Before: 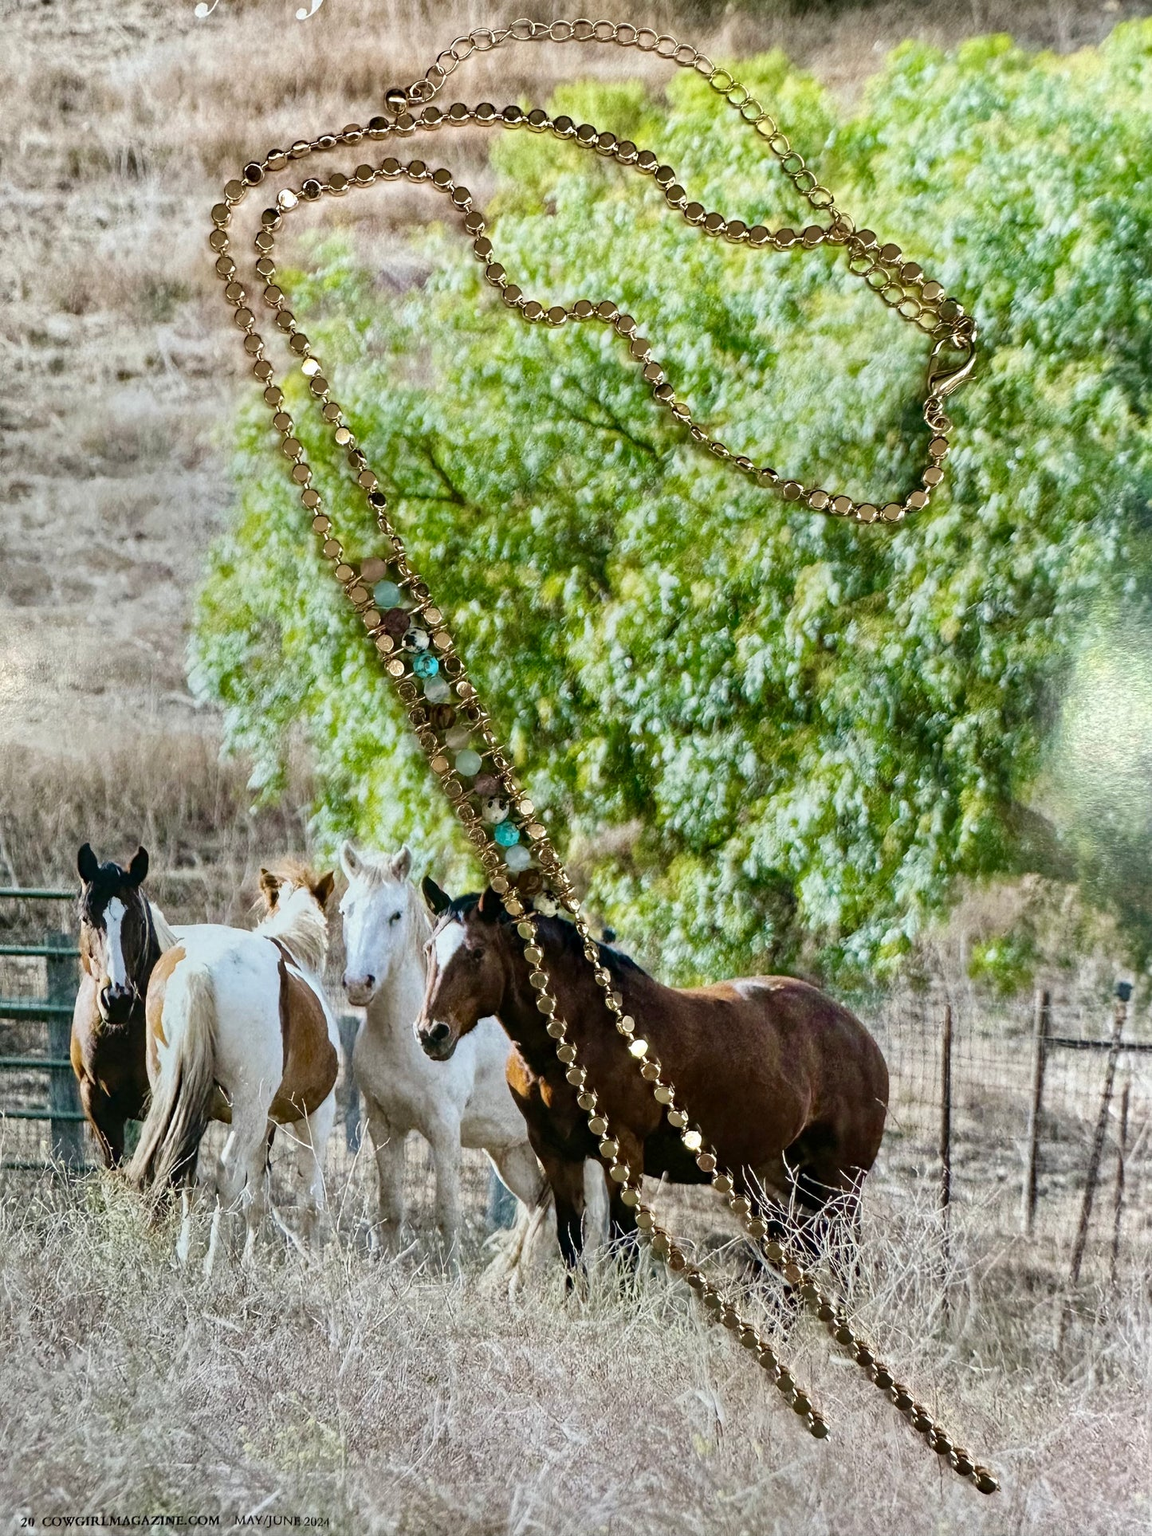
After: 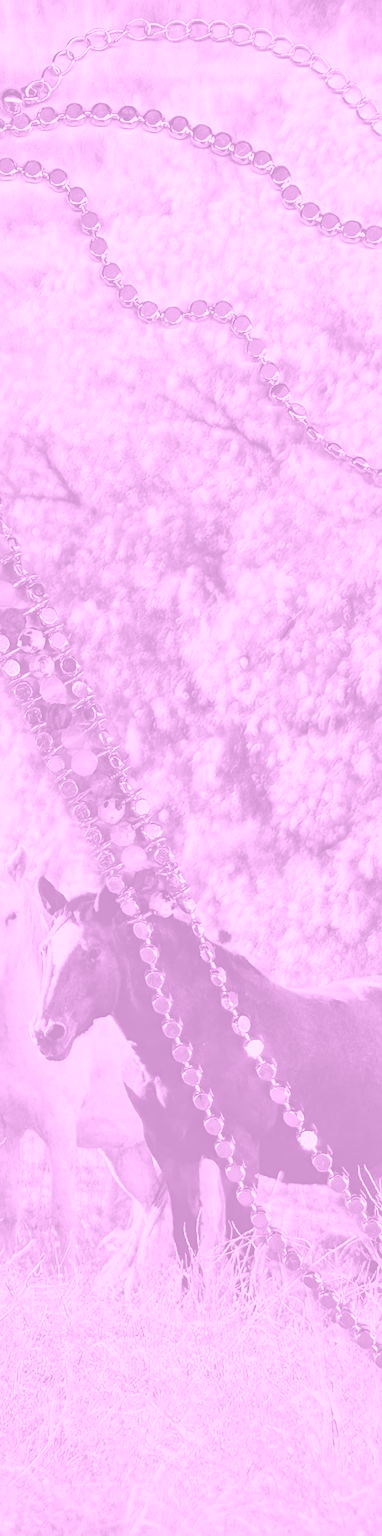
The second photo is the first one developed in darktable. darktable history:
crop: left 33.36%, right 33.36%
white balance: red 0.974, blue 1.044
sharpen: amount 0.2
colorize: hue 331.2°, saturation 75%, source mix 30.28%, lightness 70.52%, version 1
color correction: highlights a* 5.3, highlights b* 24.26, shadows a* -15.58, shadows b* 4.02
